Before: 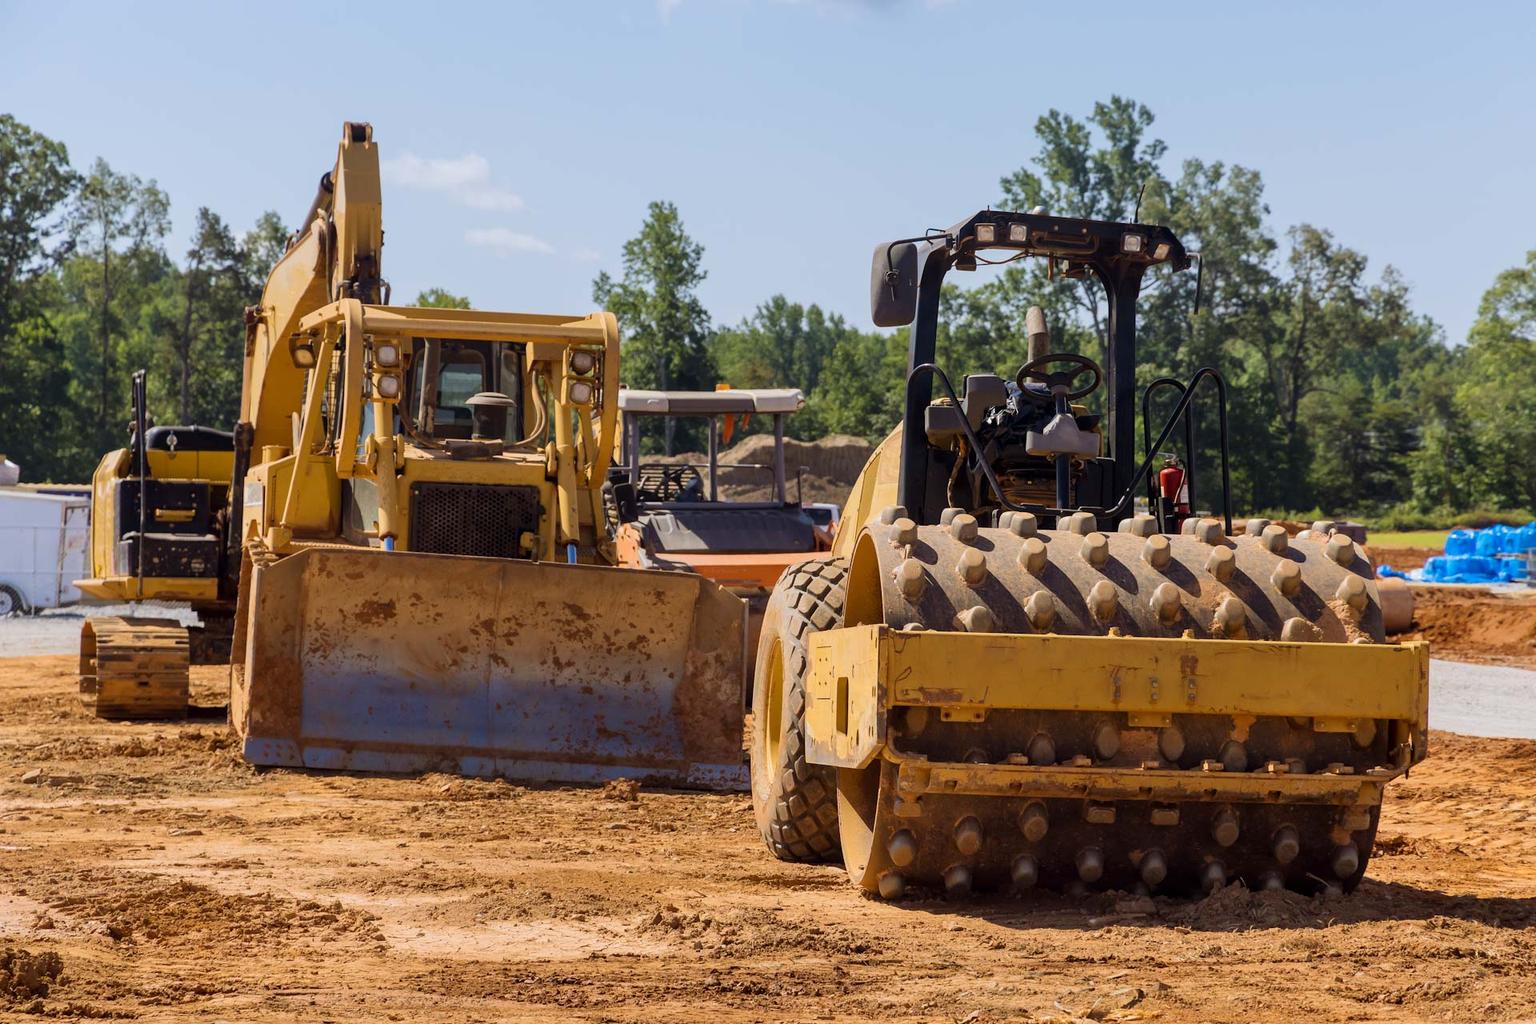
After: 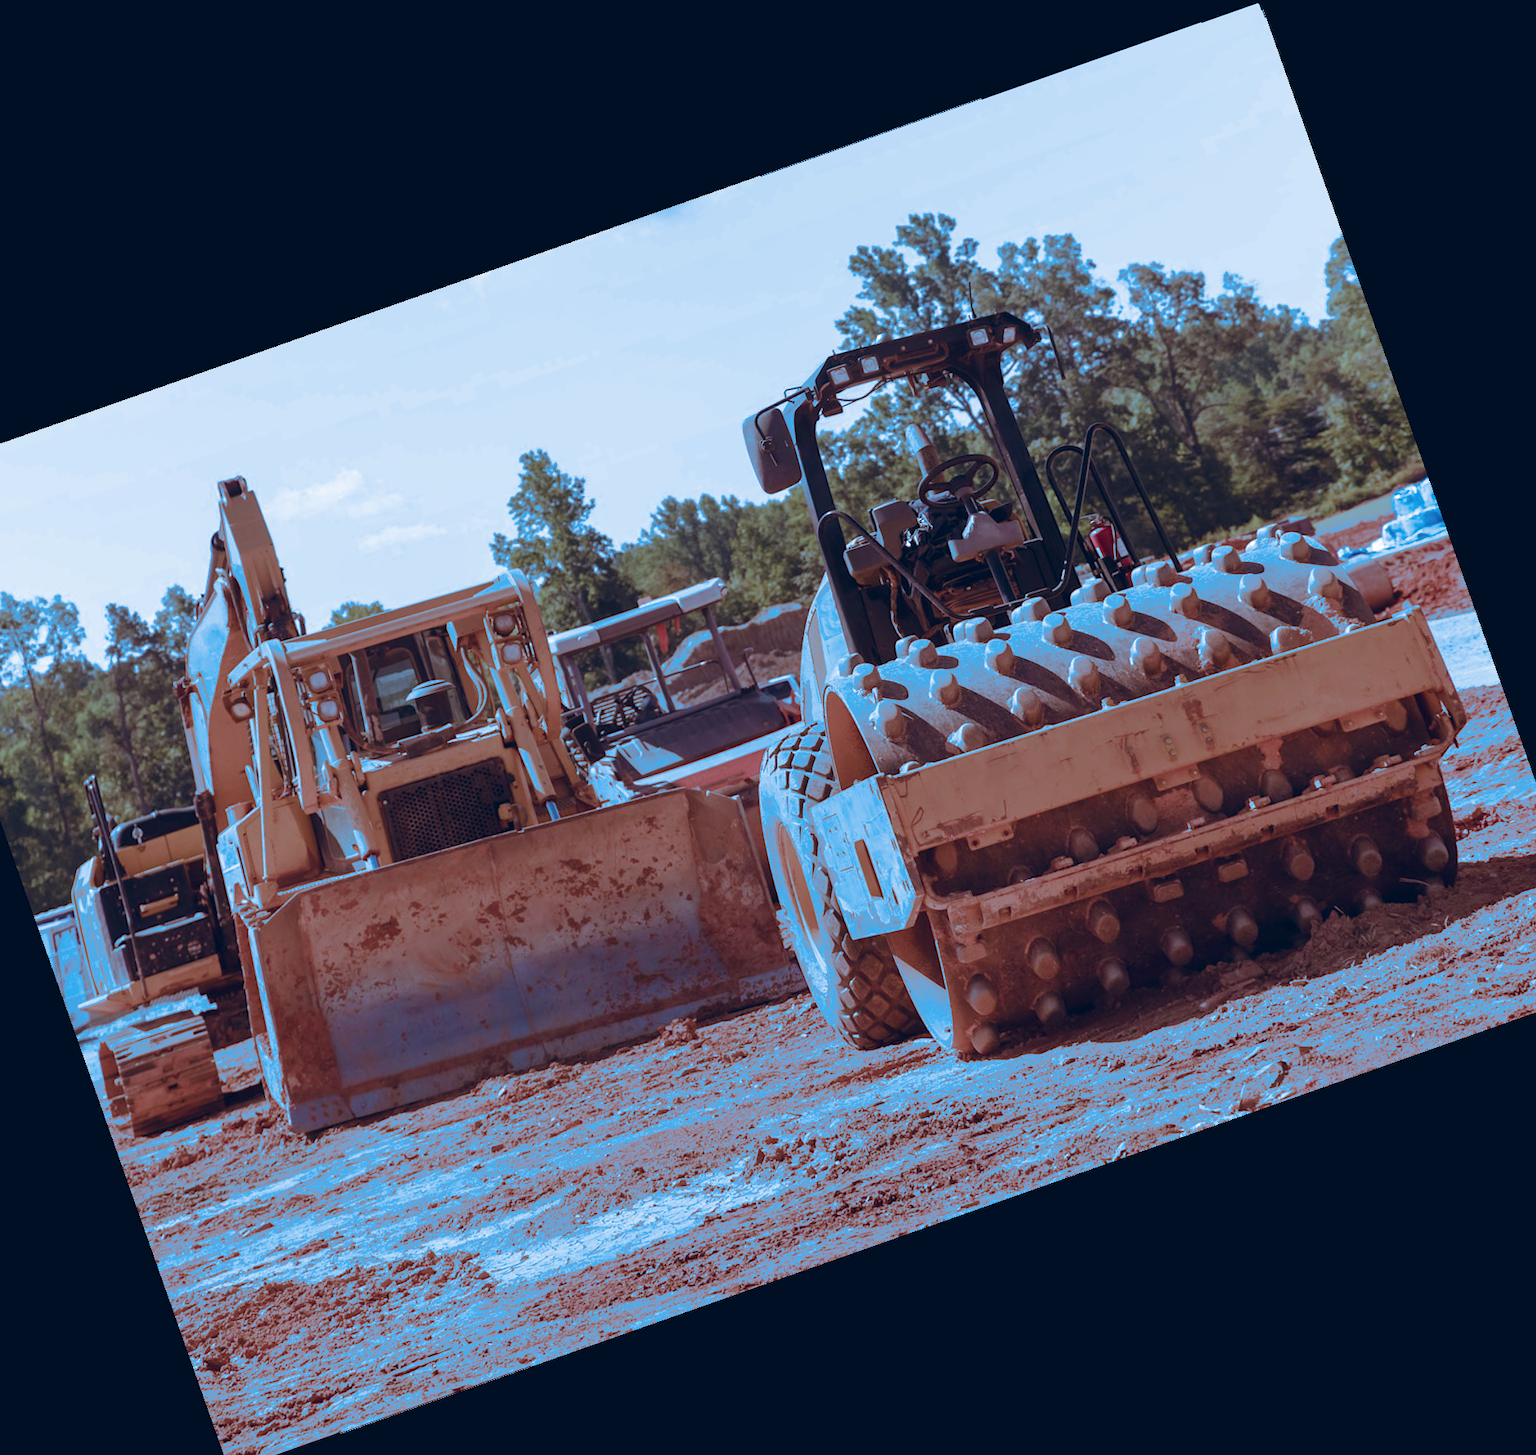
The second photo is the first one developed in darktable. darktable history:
crop and rotate: angle 19.43°, left 6.812%, right 4.125%, bottom 1.087%
split-toning: shadows › hue 220°, shadows › saturation 0.64, highlights › hue 220°, highlights › saturation 0.64, balance 0, compress 5.22%
white balance: red 1.066, blue 1.119
rotate and perspective: rotation 0.215°, lens shift (vertical) -0.139, crop left 0.069, crop right 0.939, crop top 0.002, crop bottom 0.996
color balance rgb: shadows lift › chroma 9.92%, shadows lift › hue 45.12°, power › luminance 3.26%, power › hue 231.93°, global offset › luminance 0.4%, global offset › chroma 0.21%, global offset › hue 255.02°
